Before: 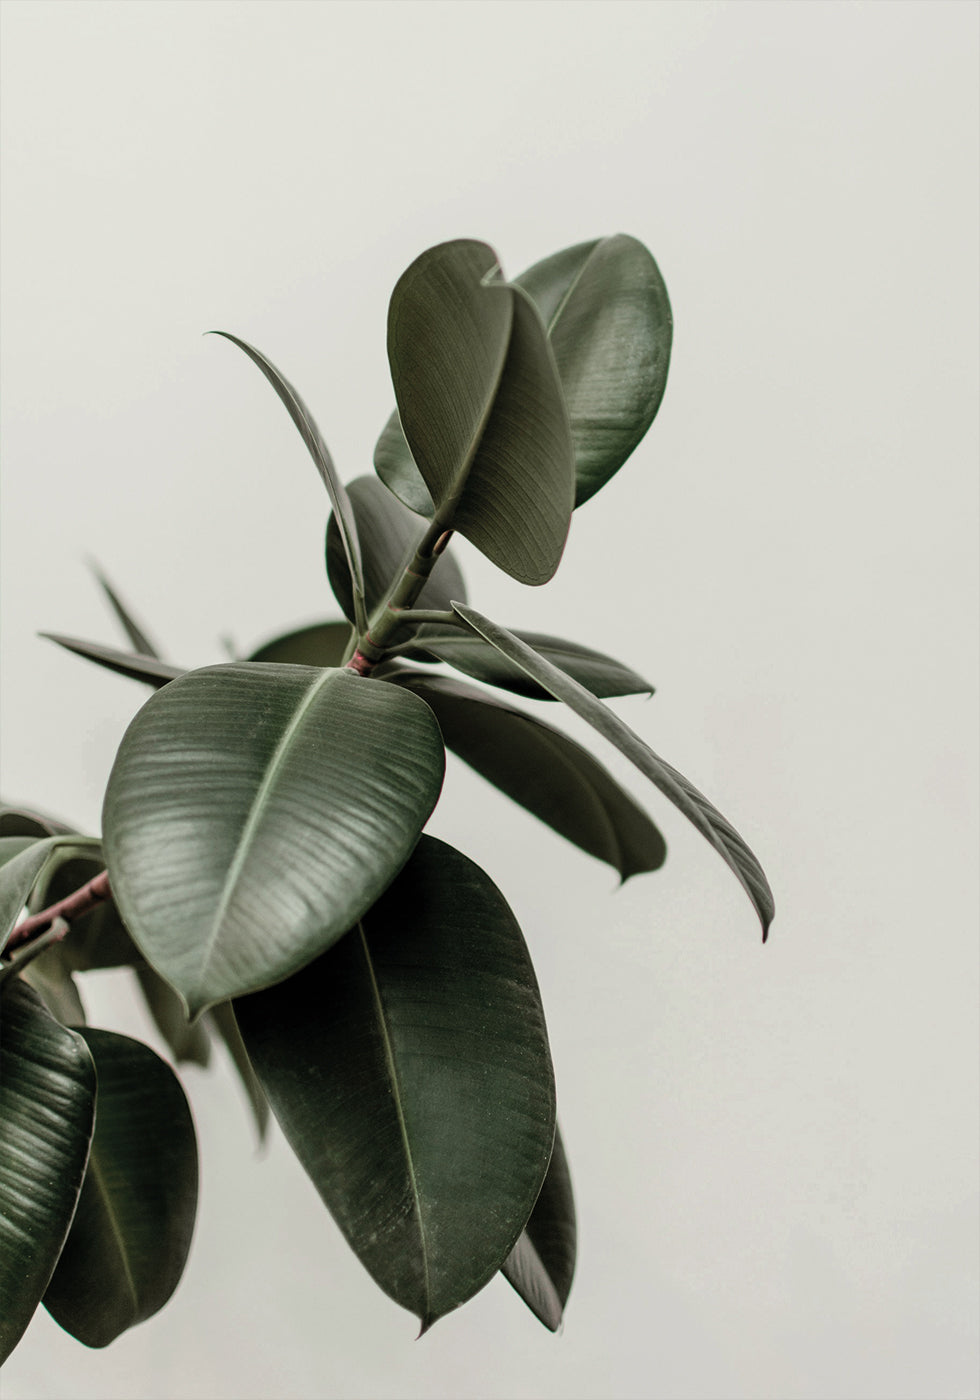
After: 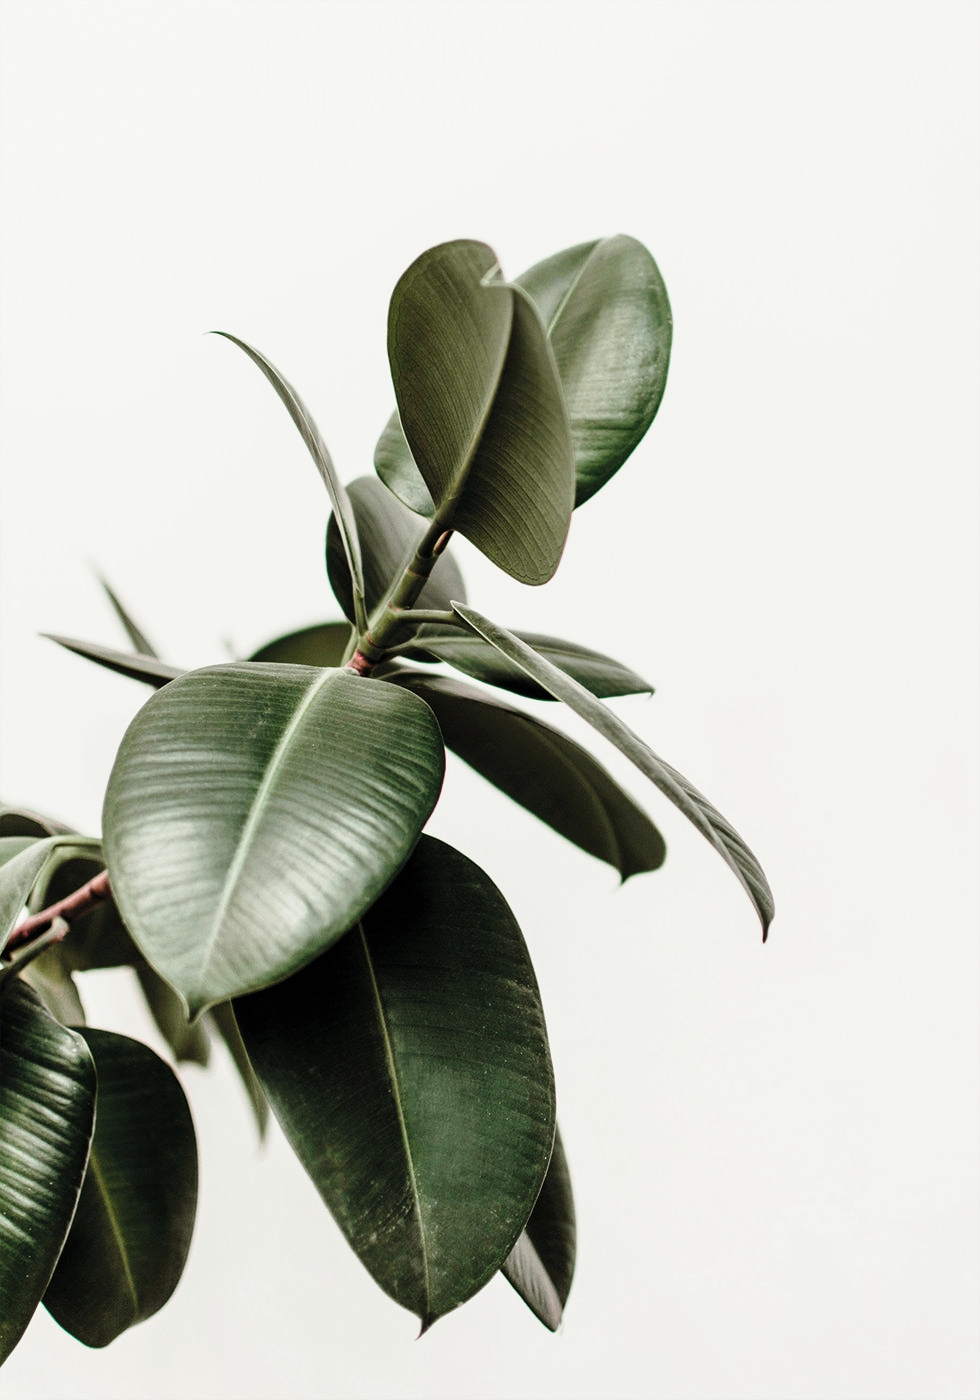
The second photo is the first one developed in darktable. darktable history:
base curve: curves: ch0 [(0, 0) (0.028, 0.03) (0.121, 0.232) (0.46, 0.748) (0.859, 0.968) (1, 1)], preserve colors none
shadows and highlights: shadows 30.86, highlights 0, soften with gaussian
